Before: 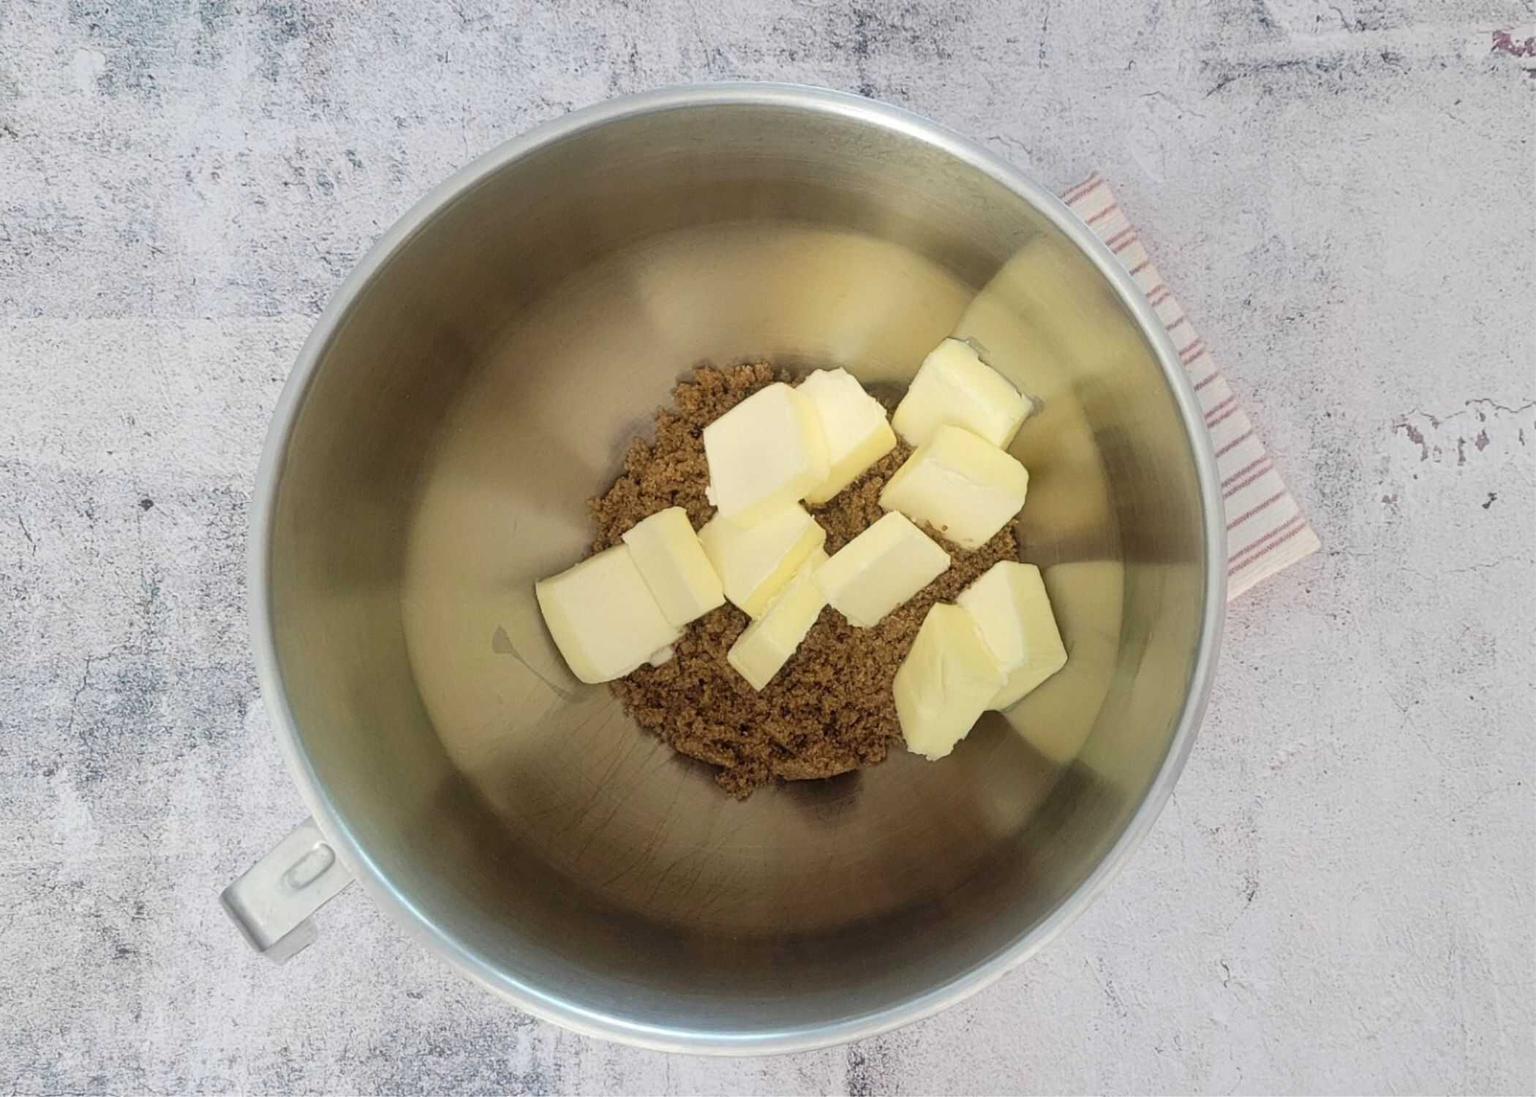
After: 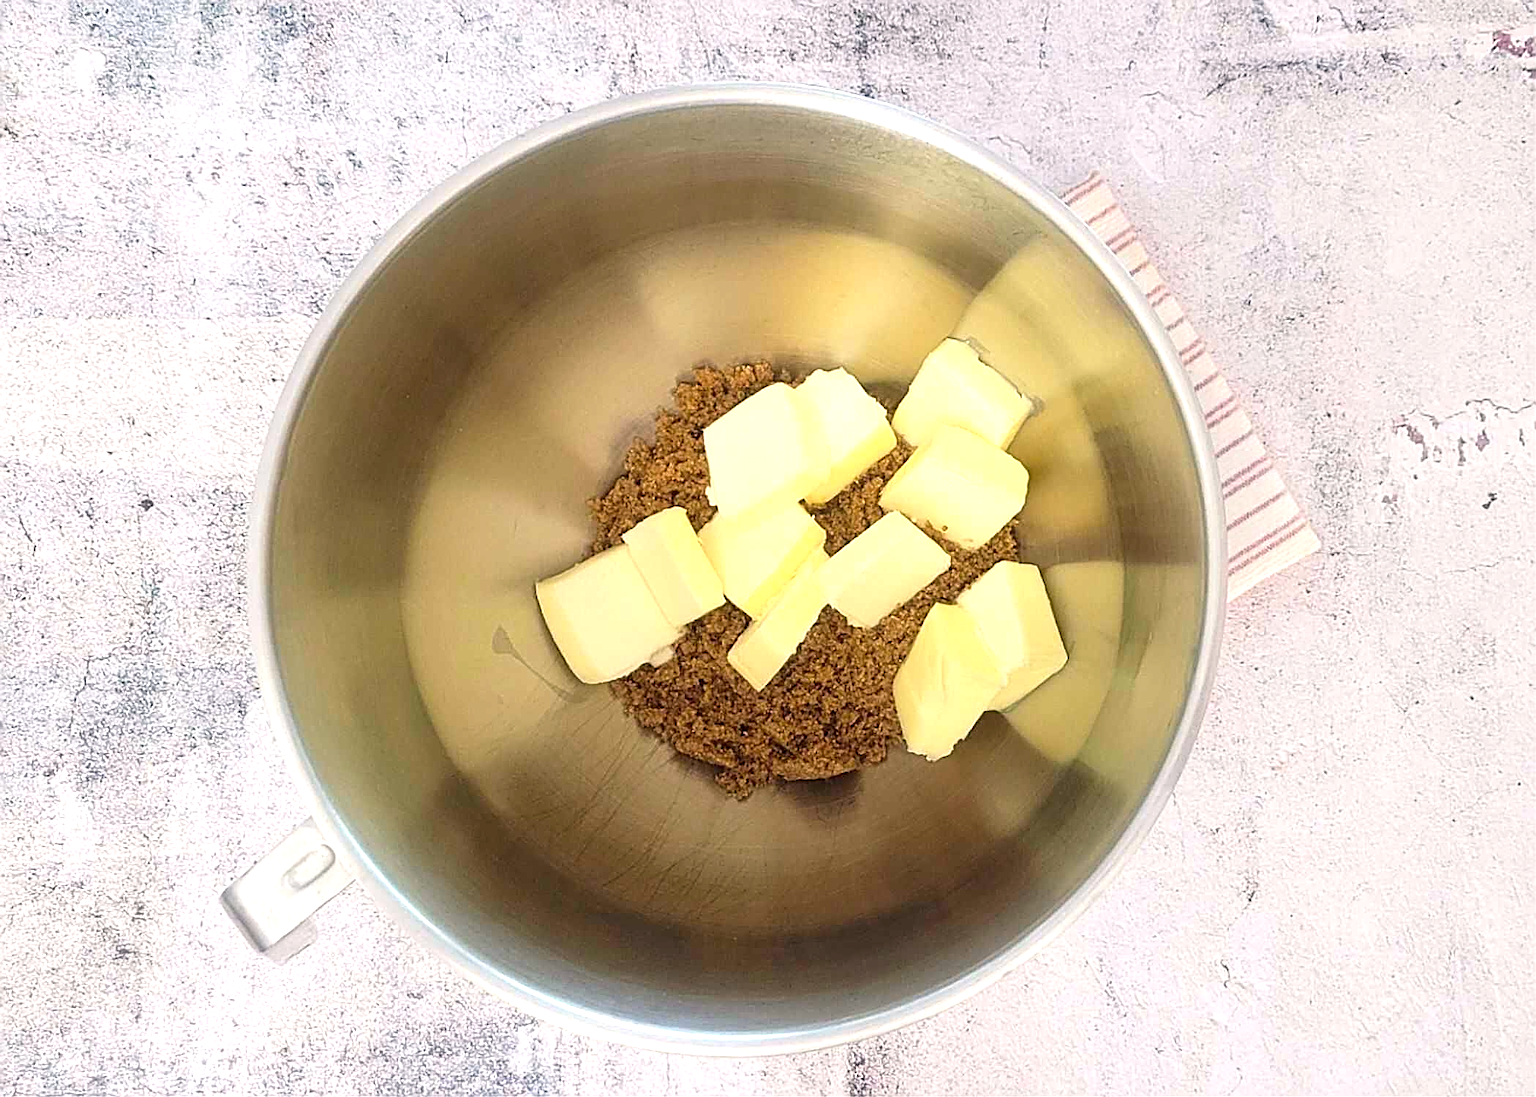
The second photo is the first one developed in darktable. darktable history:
color correction: highlights a* 3.22, highlights b* 1.93, saturation 1.19
sharpen: amount 1
exposure: black level correction 0, exposure 0.7 EV, compensate exposure bias true, compensate highlight preservation false
